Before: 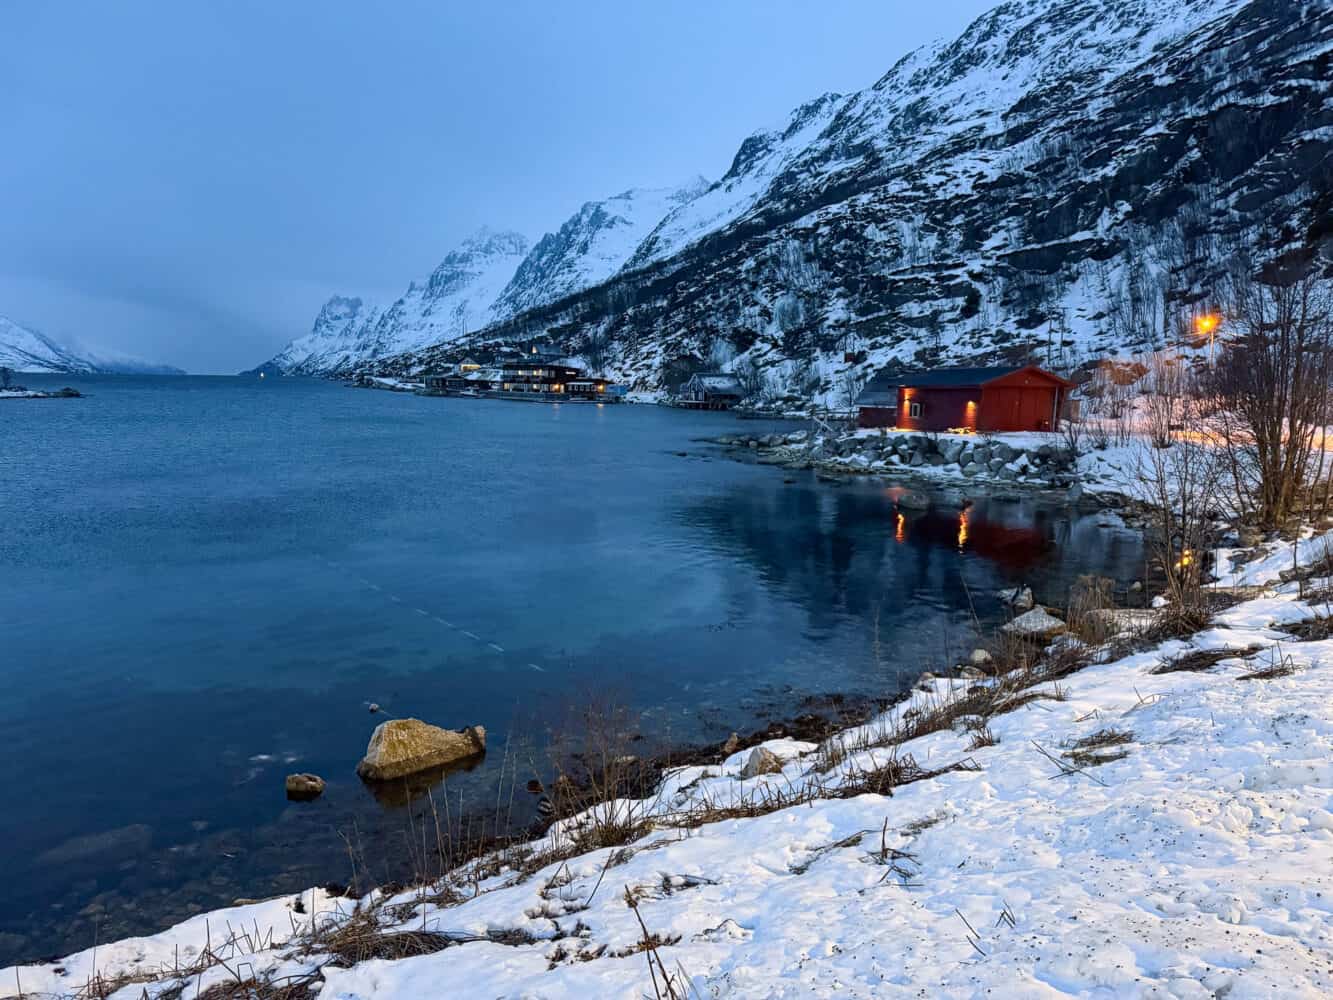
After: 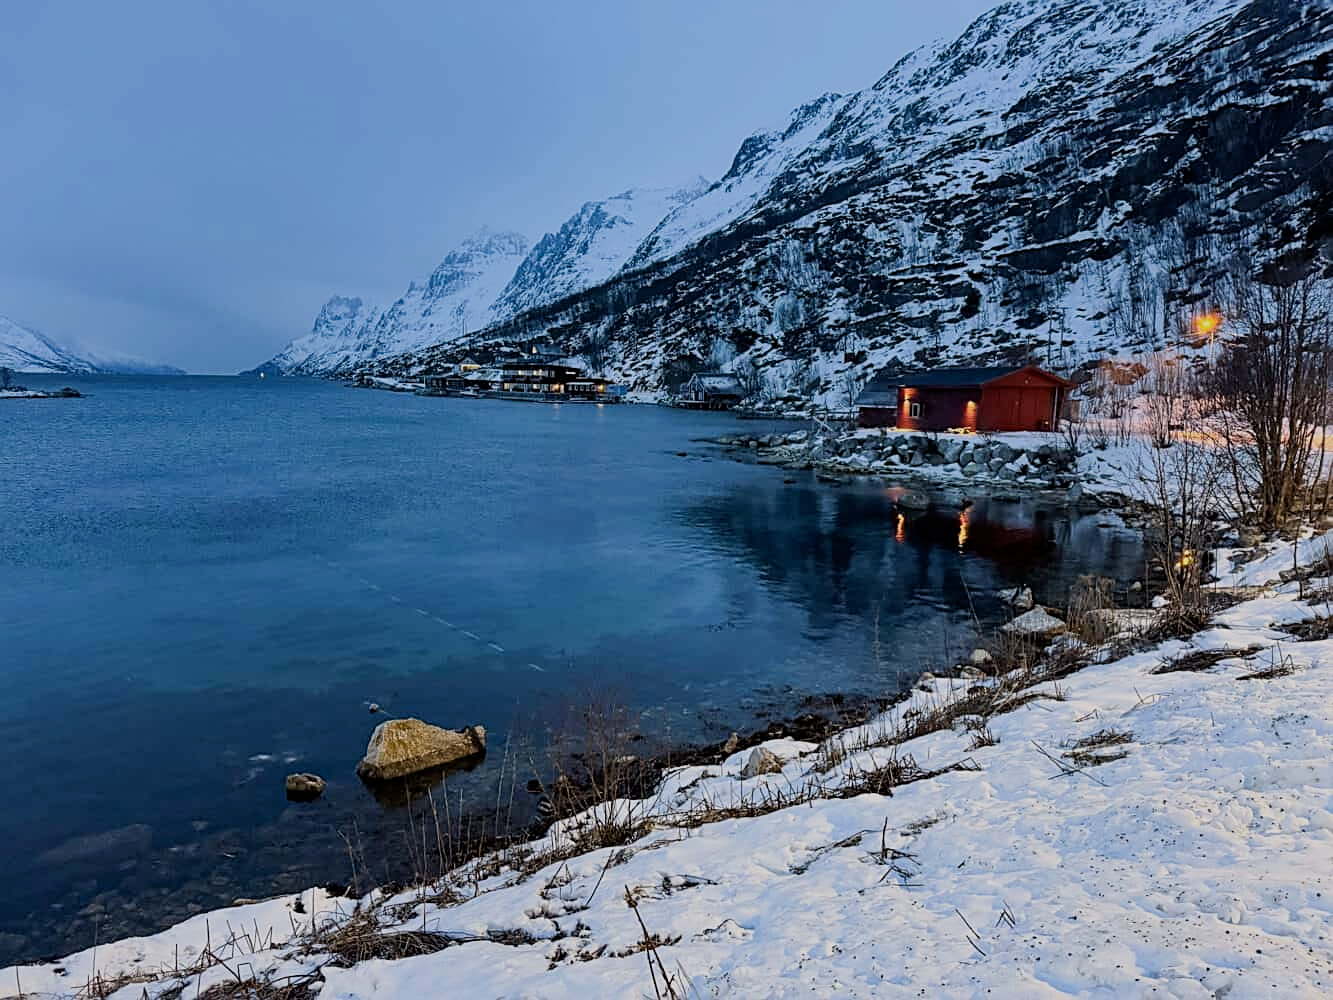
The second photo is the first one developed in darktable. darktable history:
sharpen: on, module defaults
filmic rgb: black relative exposure -7.65 EV, white relative exposure 4.56 EV, hardness 3.61
